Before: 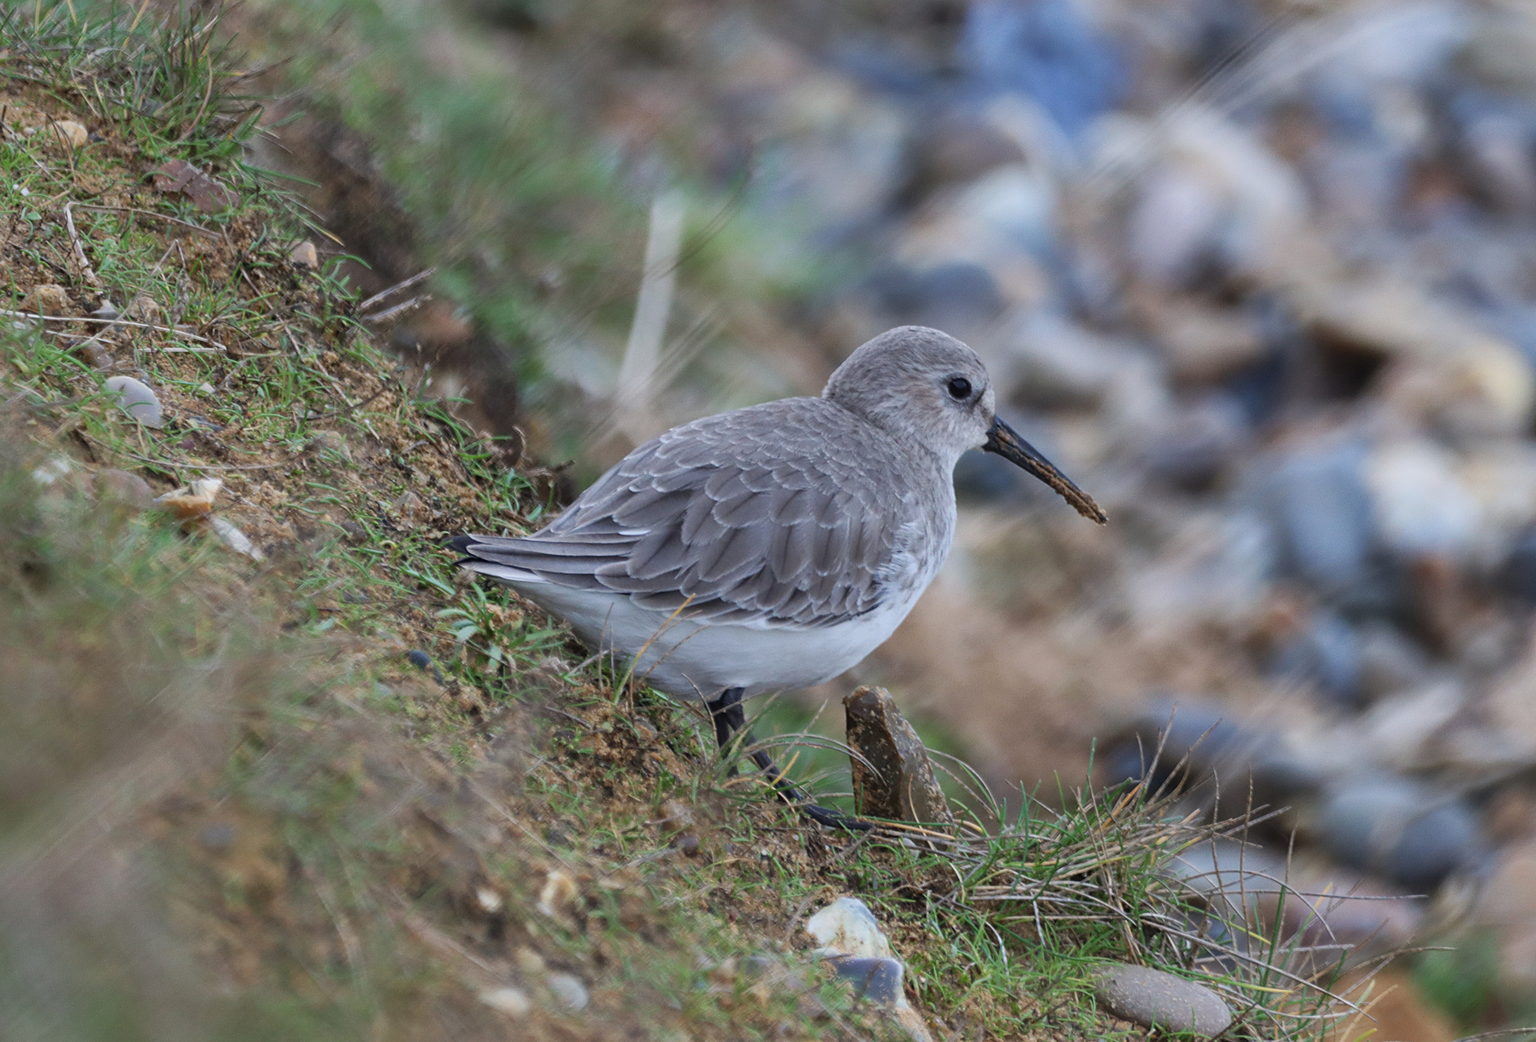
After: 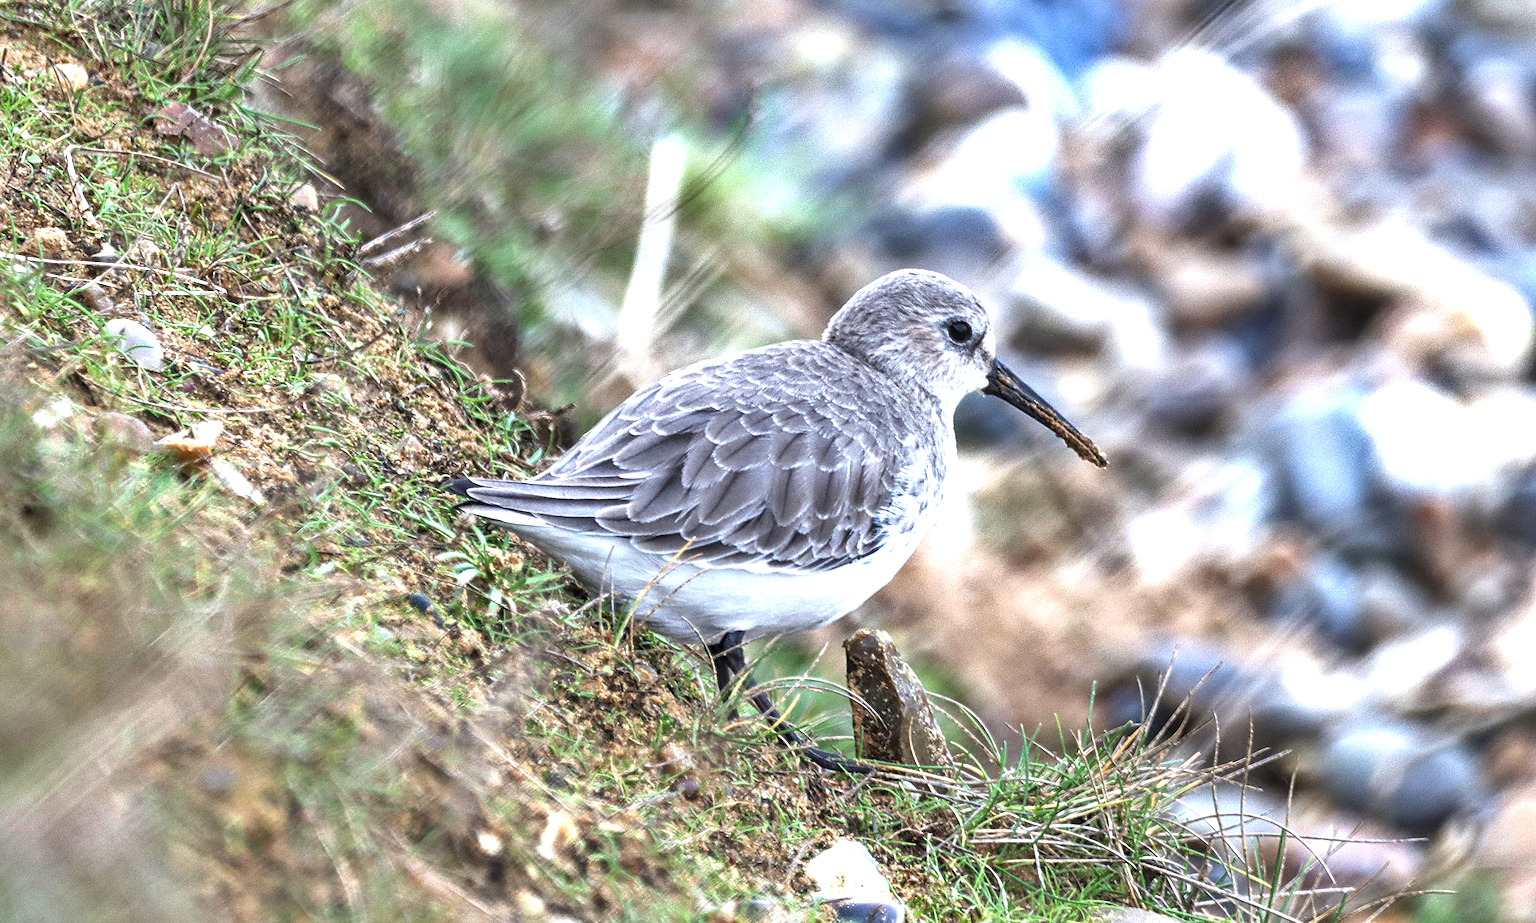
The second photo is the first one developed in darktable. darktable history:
sharpen: radius 1.418, amount 1.247, threshold 0.822
levels: levels [0.062, 0.494, 0.925]
local contrast: detail 130%
shadows and highlights: radius 132.8, soften with gaussian
crop and rotate: top 5.507%, bottom 5.893%
exposure: black level correction 0, exposure 1.199 EV, compensate exposure bias true, compensate highlight preservation false
